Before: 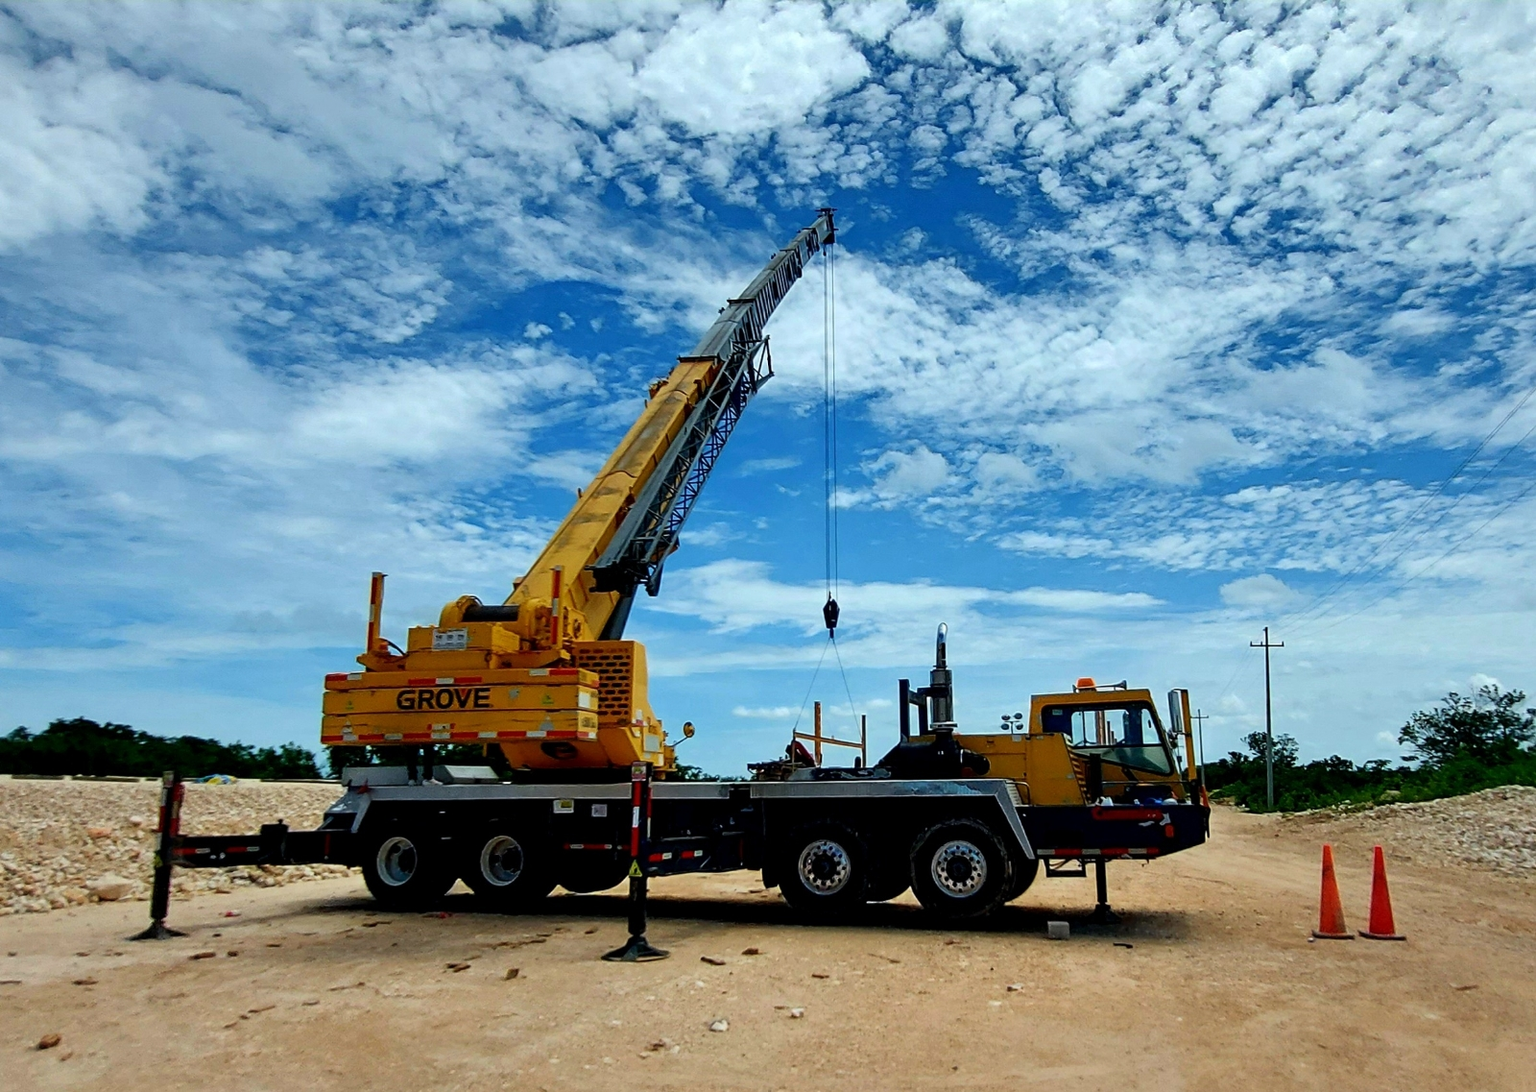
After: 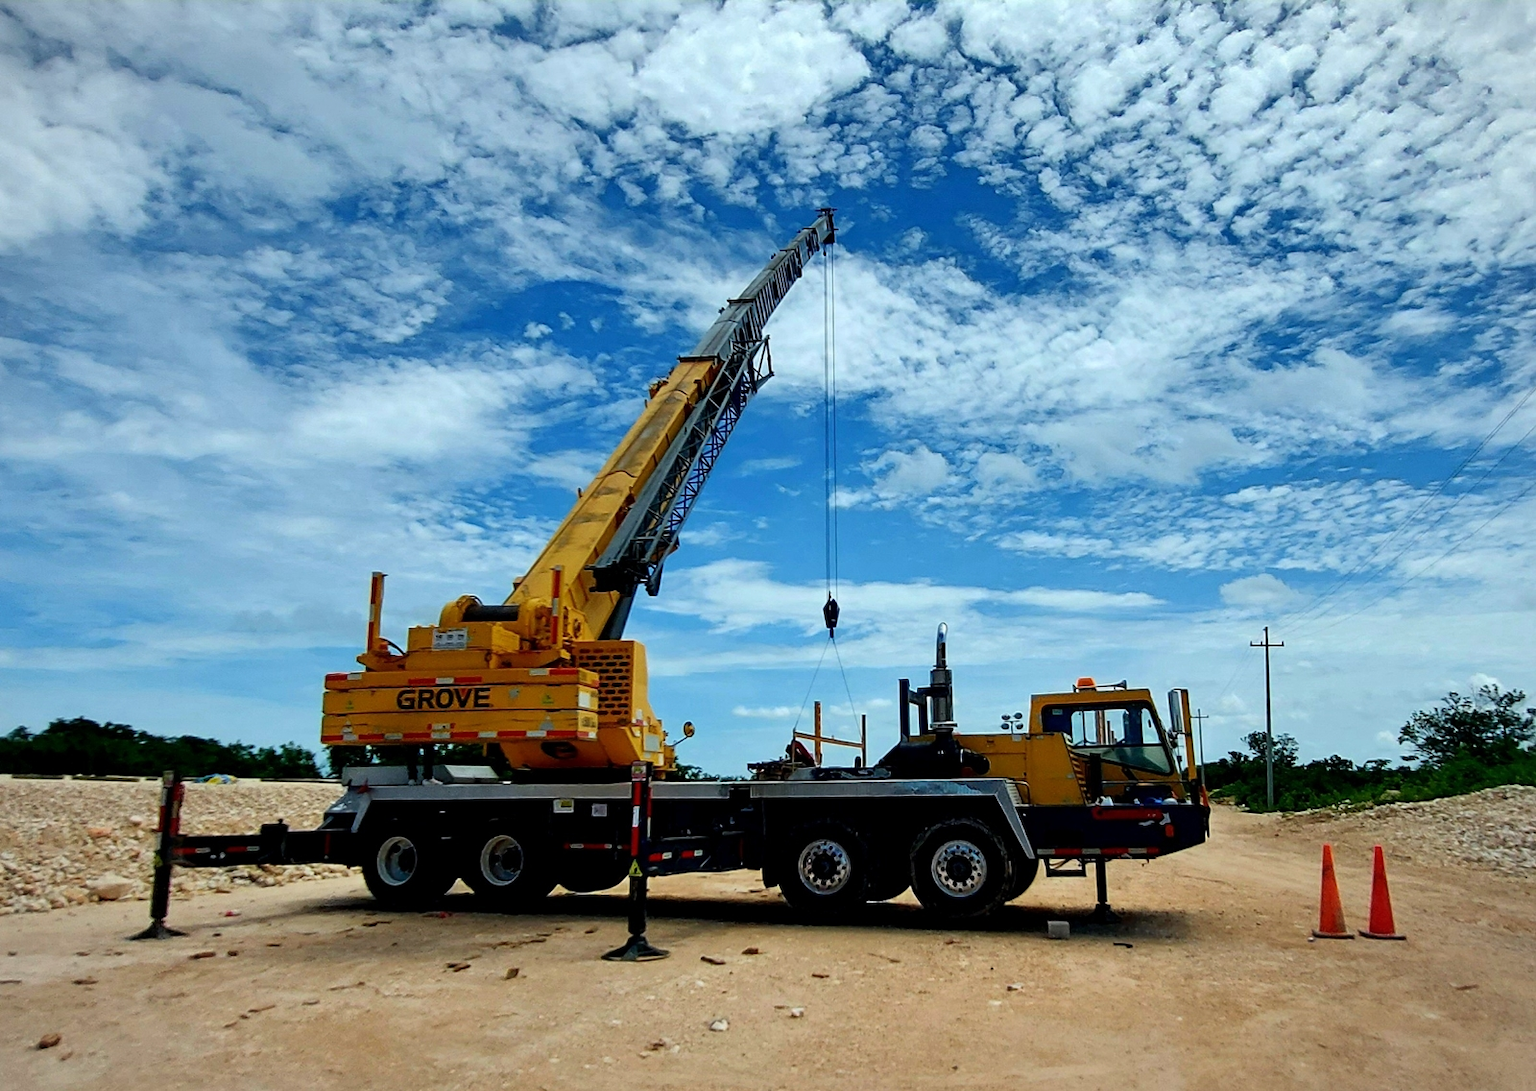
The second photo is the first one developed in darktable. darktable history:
vignetting: fall-off start 97.2%, brightness -0.178, saturation -0.29, width/height ratio 1.184
exposure: compensate highlight preservation false
